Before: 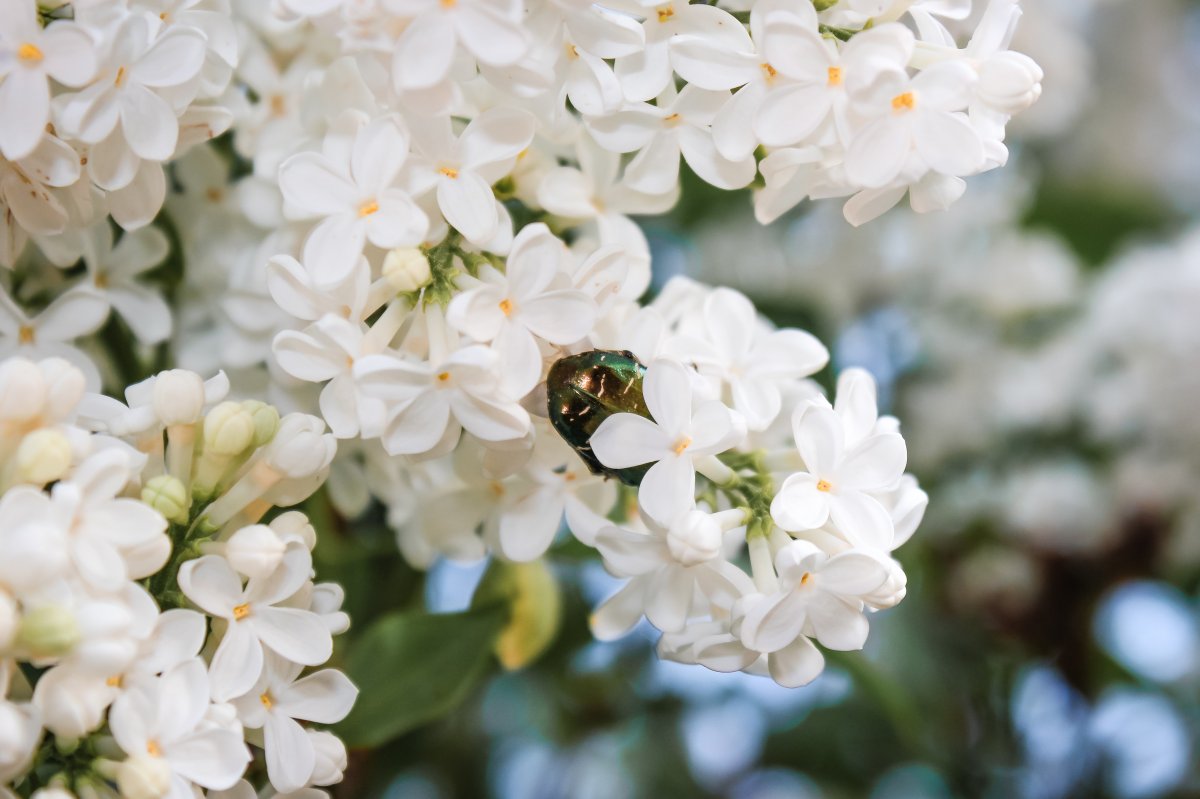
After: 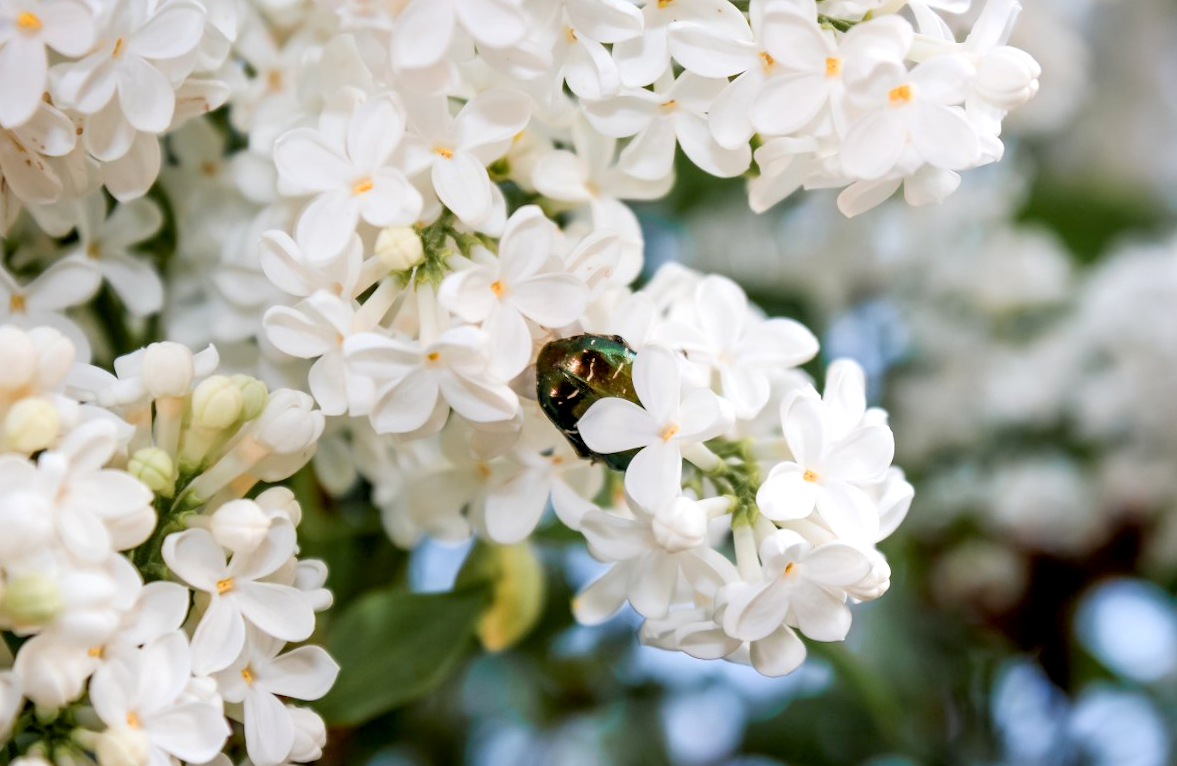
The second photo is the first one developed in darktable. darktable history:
exposure: black level correction 0.009, exposure 0.119 EV, compensate highlight preservation false
rotate and perspective: rotation 1.57°, crop left 0.018, crop right 0.982, crop top 0.039, crop bottom 0.961
